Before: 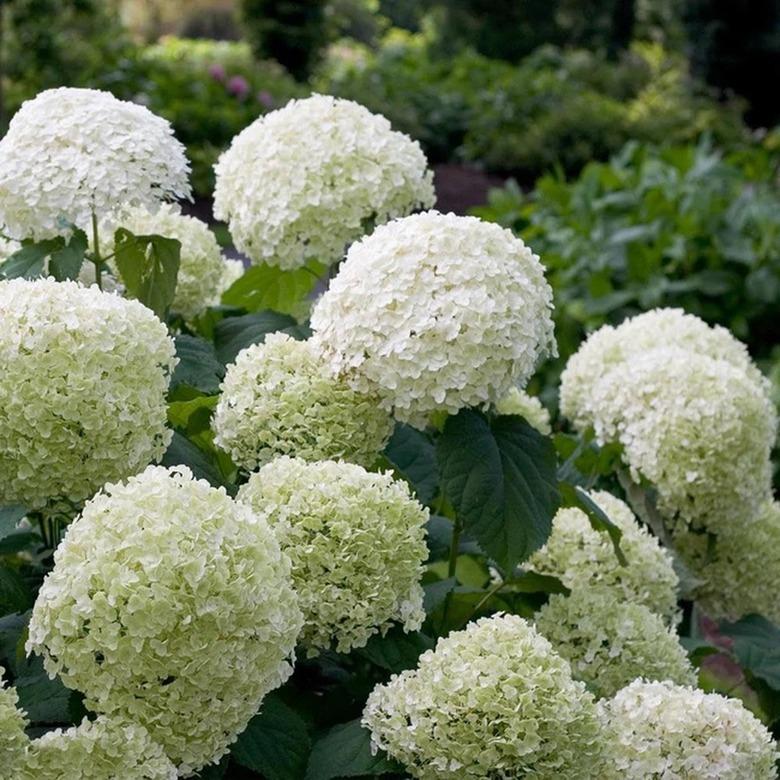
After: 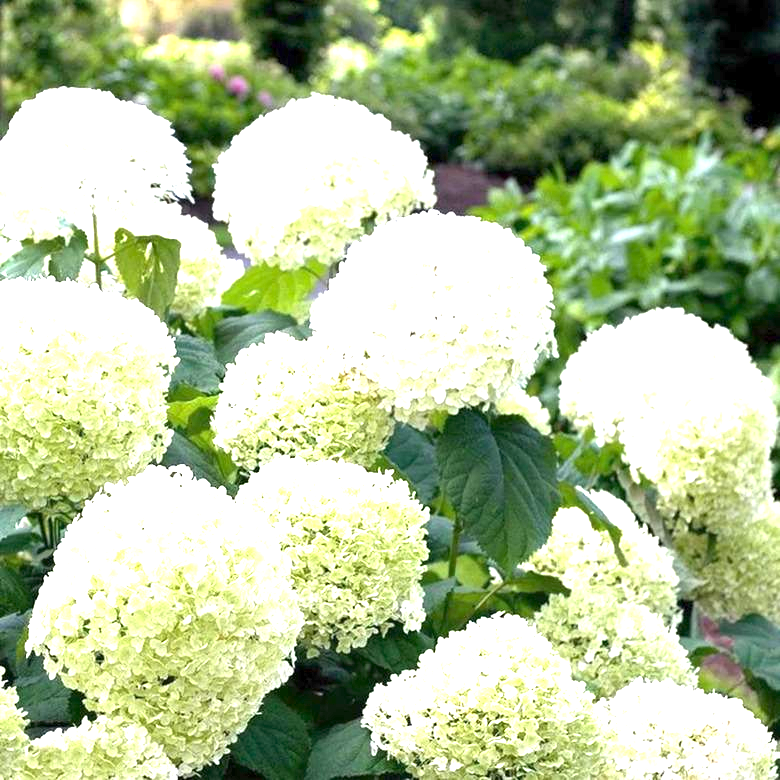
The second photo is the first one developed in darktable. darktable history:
exposure: exposure 1.991 EV, compensate highlight preservation false
